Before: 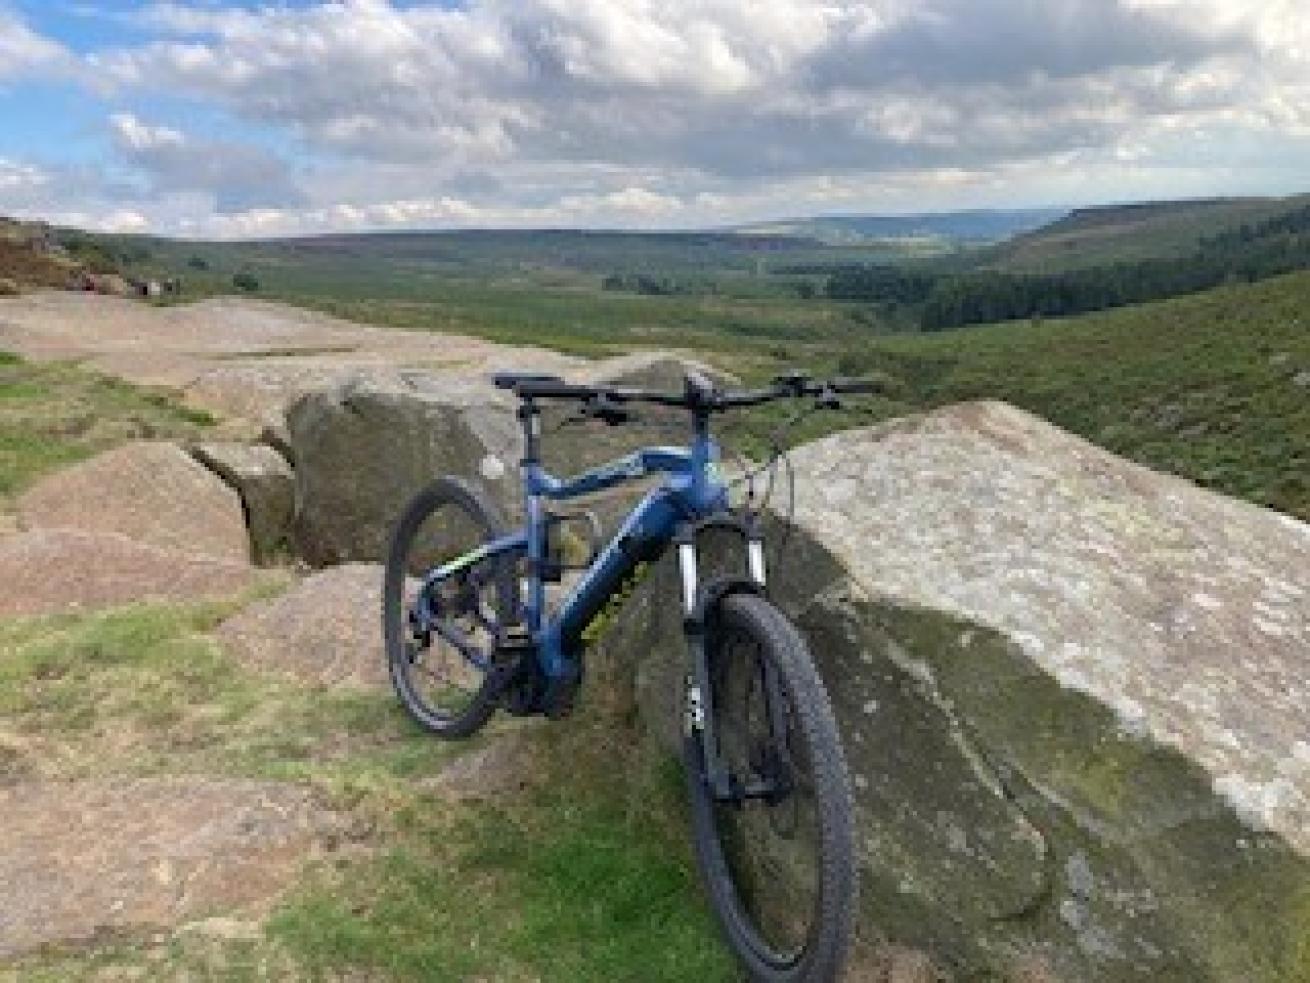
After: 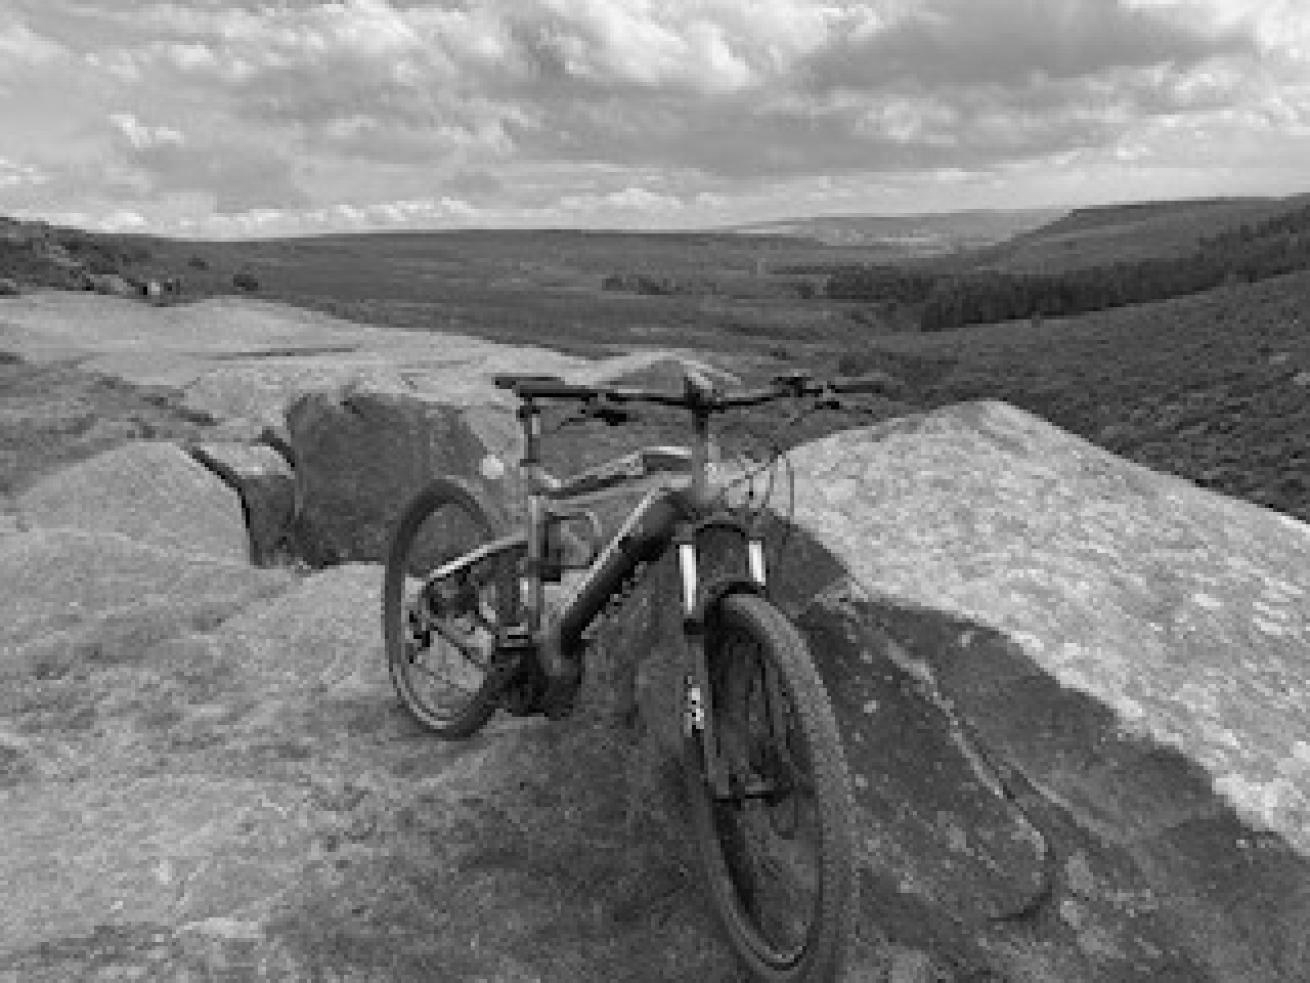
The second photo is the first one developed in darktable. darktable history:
shadows and highlights: radius 125.46, shadows 30.51, highlights -30.51, low approximation 0.01, soften with gaussian
white balance: emerald 1
color calibration: output gray [0.22, 0.42, 0.37, 0], gray › normalize channels true, illuminant same as pipeline (D50), adaptation XYZ, x 0.346, y 0.359, gamut compression 0
monochrome: on, module defaults
